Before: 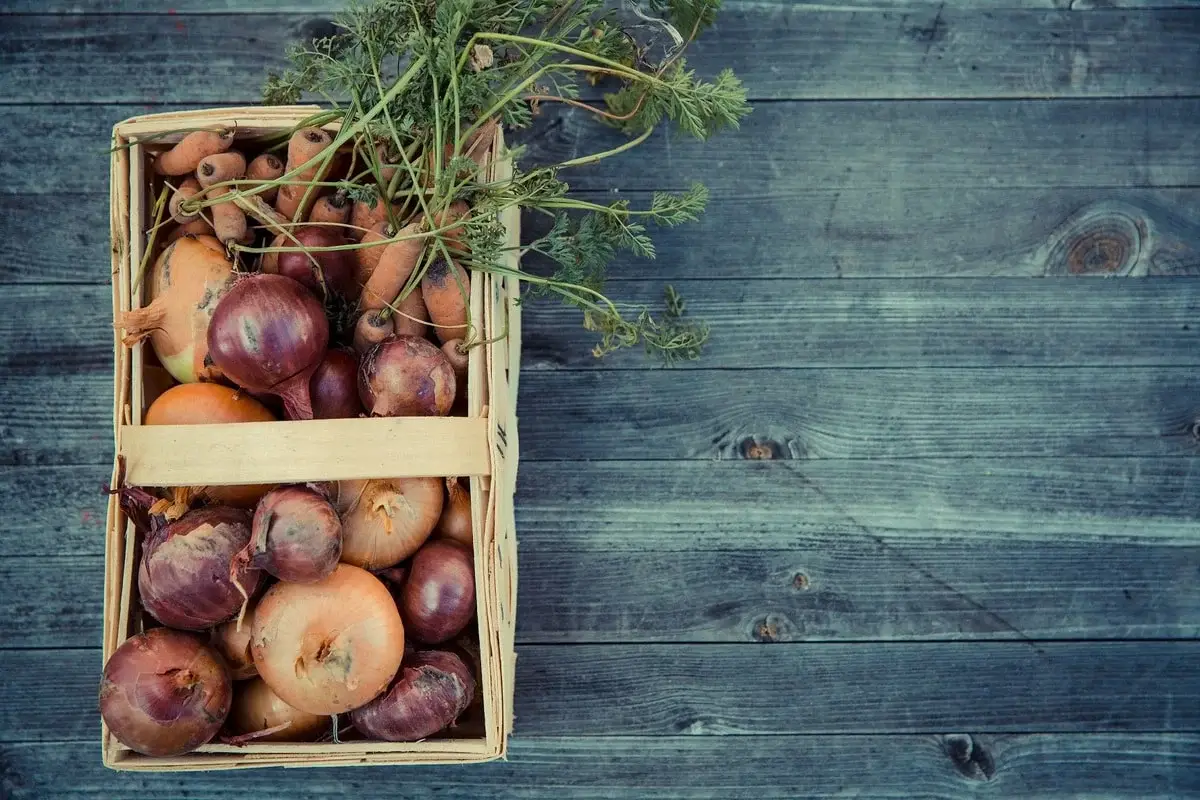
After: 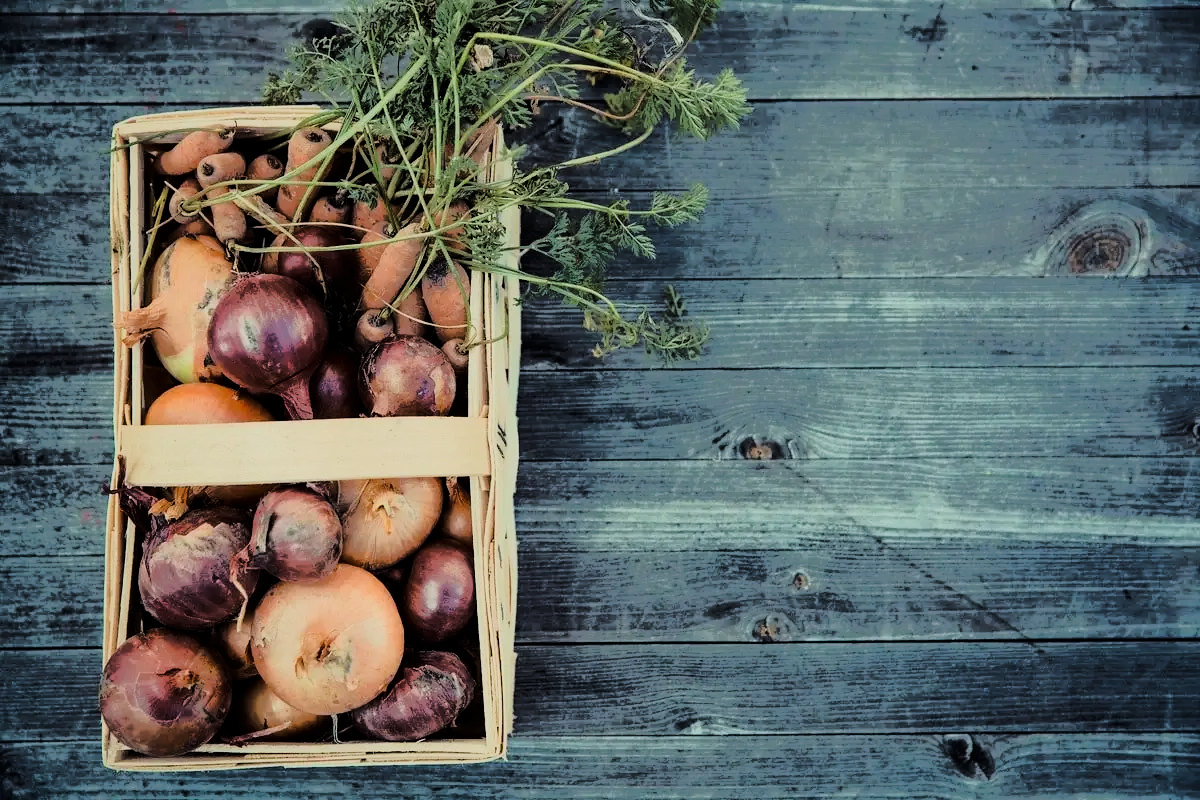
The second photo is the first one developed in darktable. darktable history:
tone curve: curves: ch0 [(0, 0) (0.081, 0.033) (0.192, 0.124) (0.283, 0.238) (0.407, 0.476) (0.495, 0.521) (0.661, 0.756) (0.788, 0.87) (1, 0.951)]; ch1 [(0, 0) (0.161, 0.092) (0.35, 0.33) (0.392, 0.392) (0.427, 0.426) (0.479, 0.472) (0.505, 0.497) (0.521, 0.524) (0.567, 0.56) (0.583, 0.592) (0.625, 0.627) (0.678, 0.733) (1, 1)]; ch2 [(0, 0) (0.346, 0.362) (0.404, 0.427) (0.502, 0.499) (0.531, 0.523) (0.544, 0.561) (0.58, 0.59) (0.629, 0.642) (0.717, 0.678) (1, 1)], color space Lab, linked channels, preserve colors none
filmic rgb: black relative exposure -7.23 EV, white relative exposure 5.37 EV, hardness 3.02
